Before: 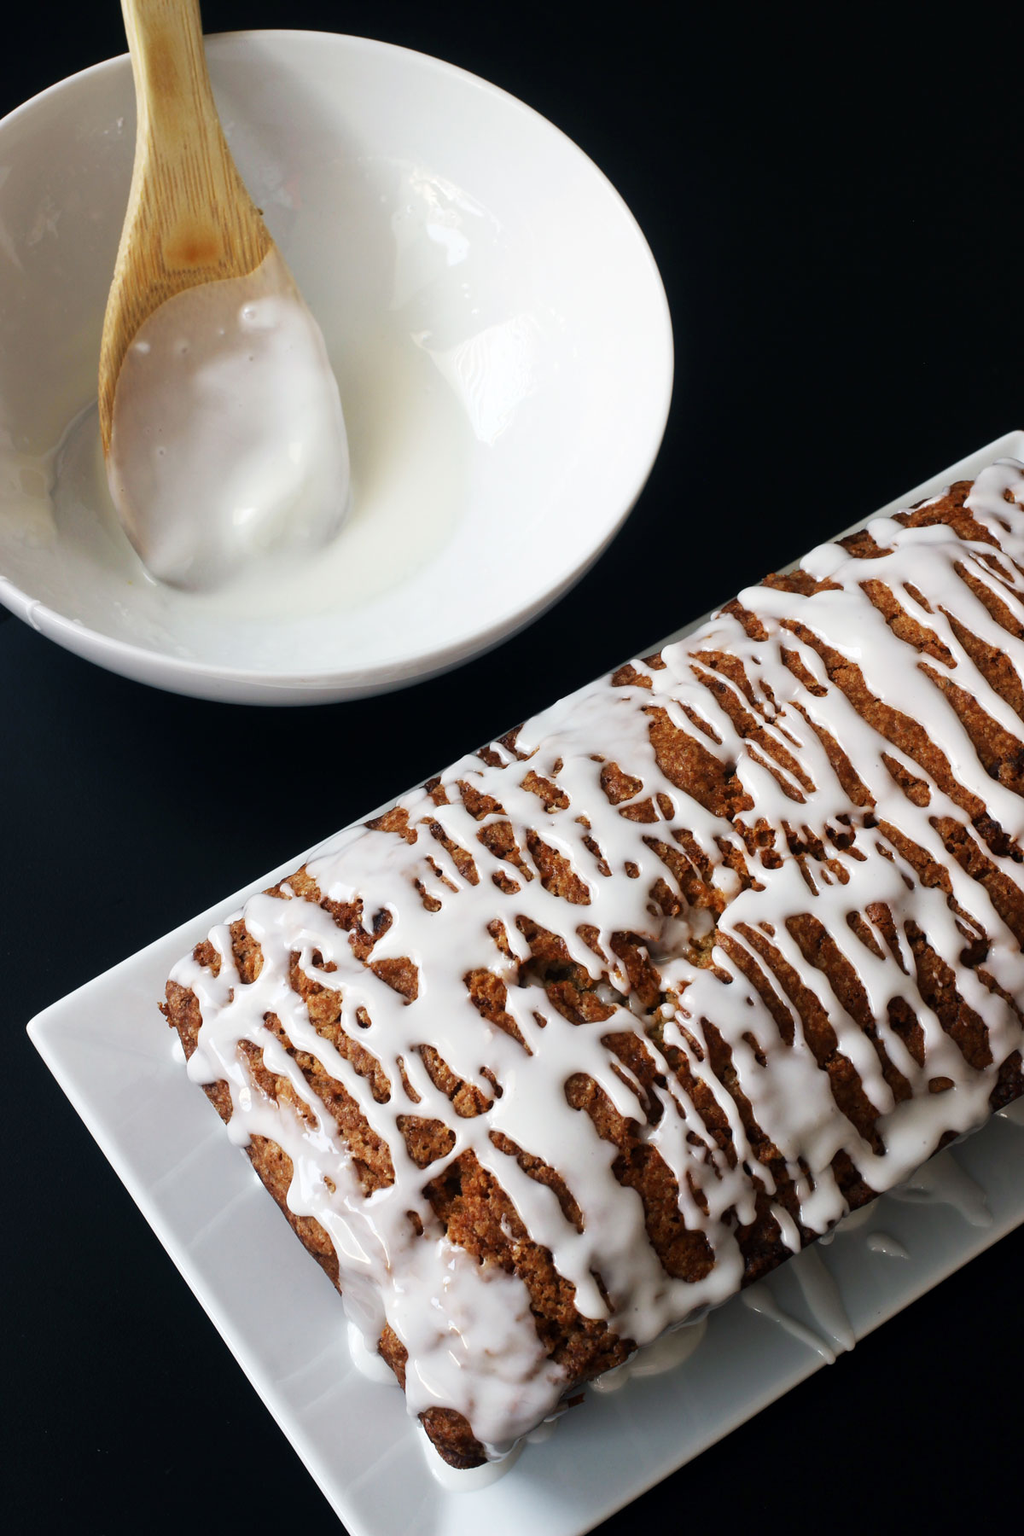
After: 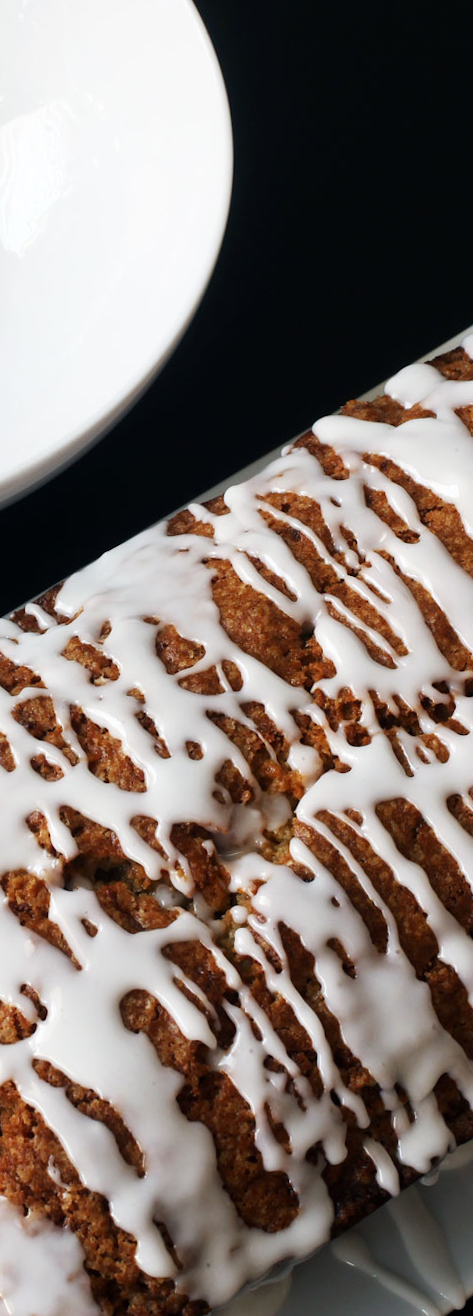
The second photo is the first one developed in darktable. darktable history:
crop: left 45.721%, top 13.393%, right 14.118%, bottom 10.01%
rotate and perspective: rotation -1°, crop left 0.011, crop right 0.989, crop top 0.025, crop bottom 0.975
